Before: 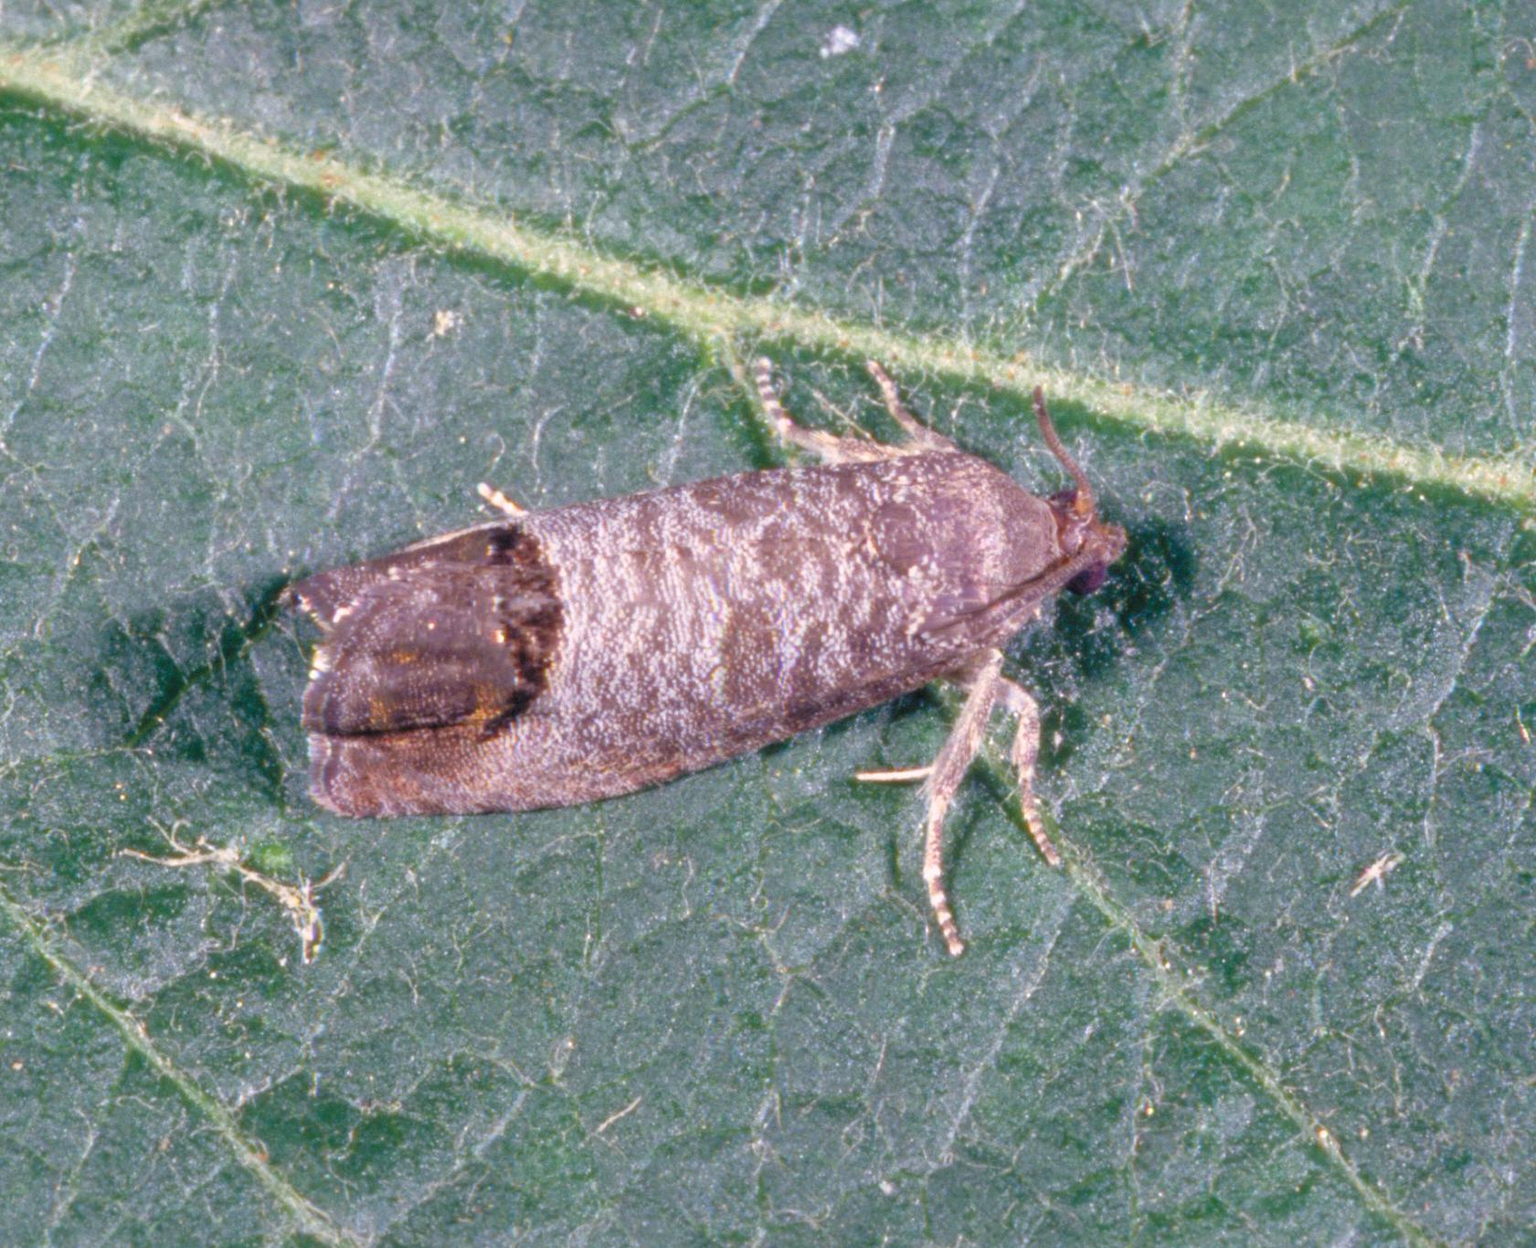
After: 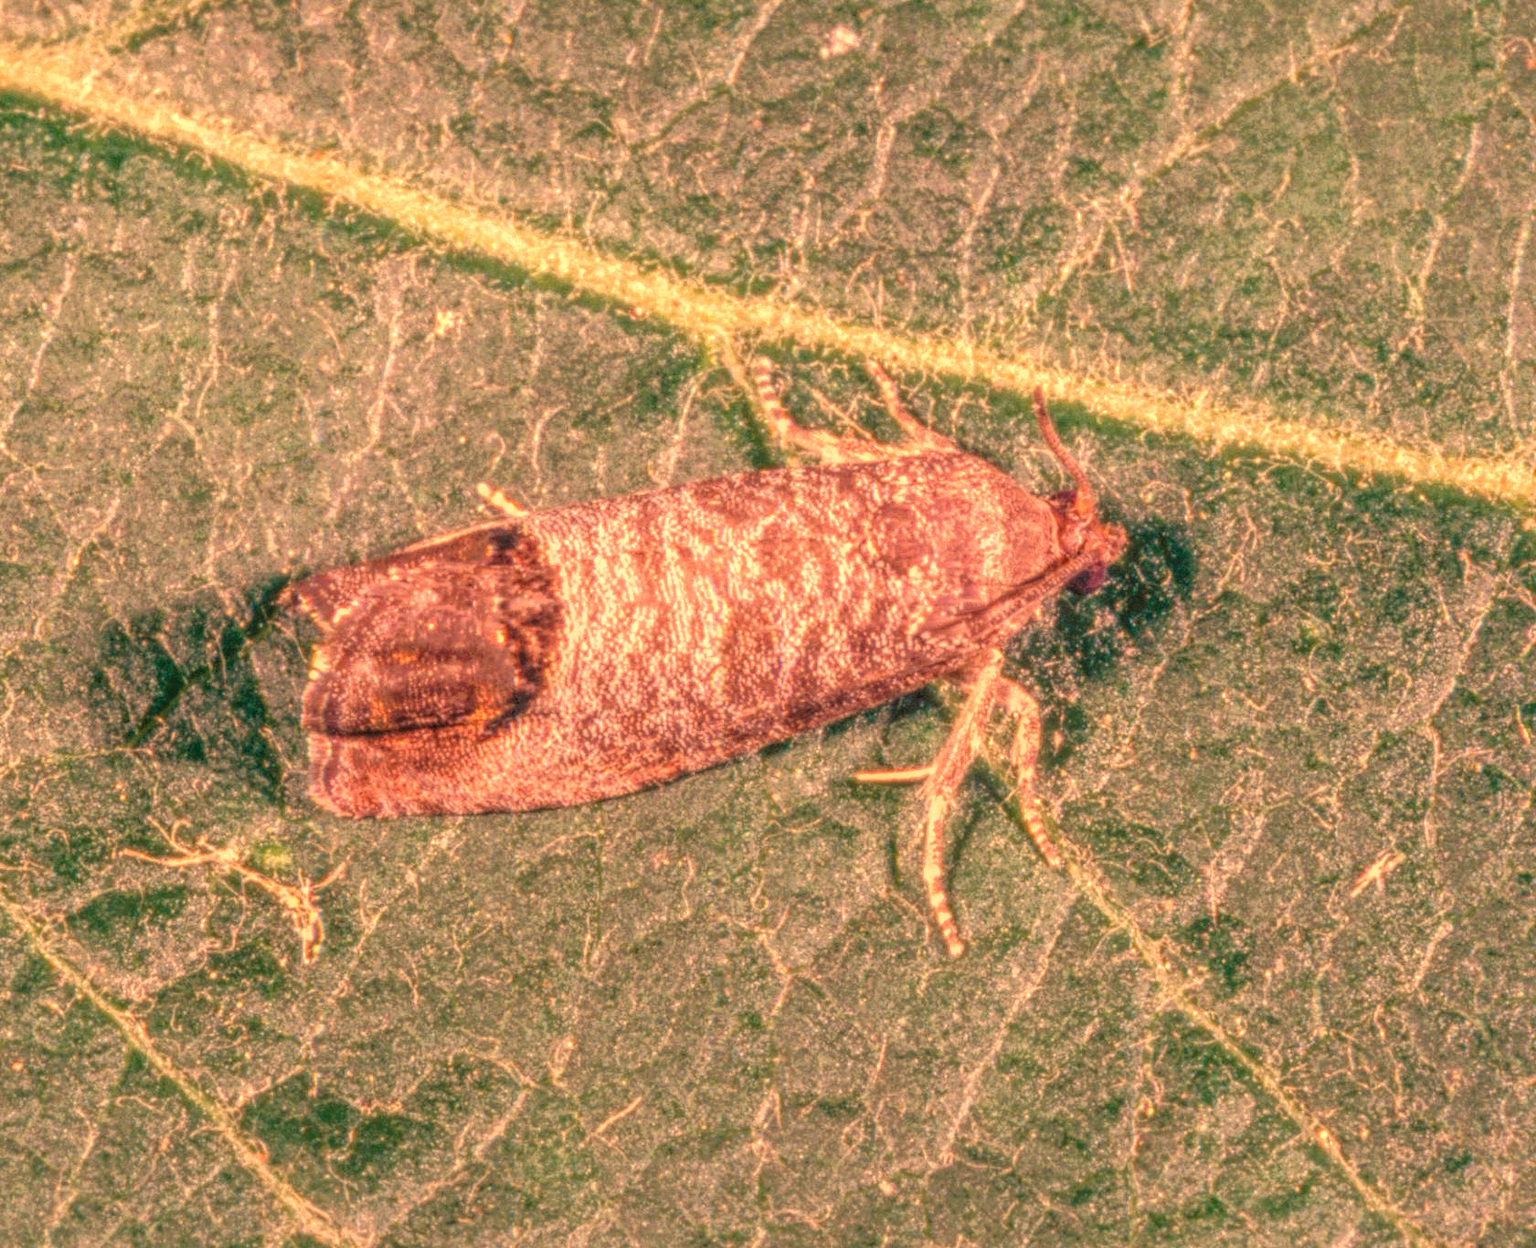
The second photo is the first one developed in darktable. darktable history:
local contrast: highlights 20%, shadows 30%, detail 200%, midtone range 0.2
white balance: red 1.467, blue 0.684
